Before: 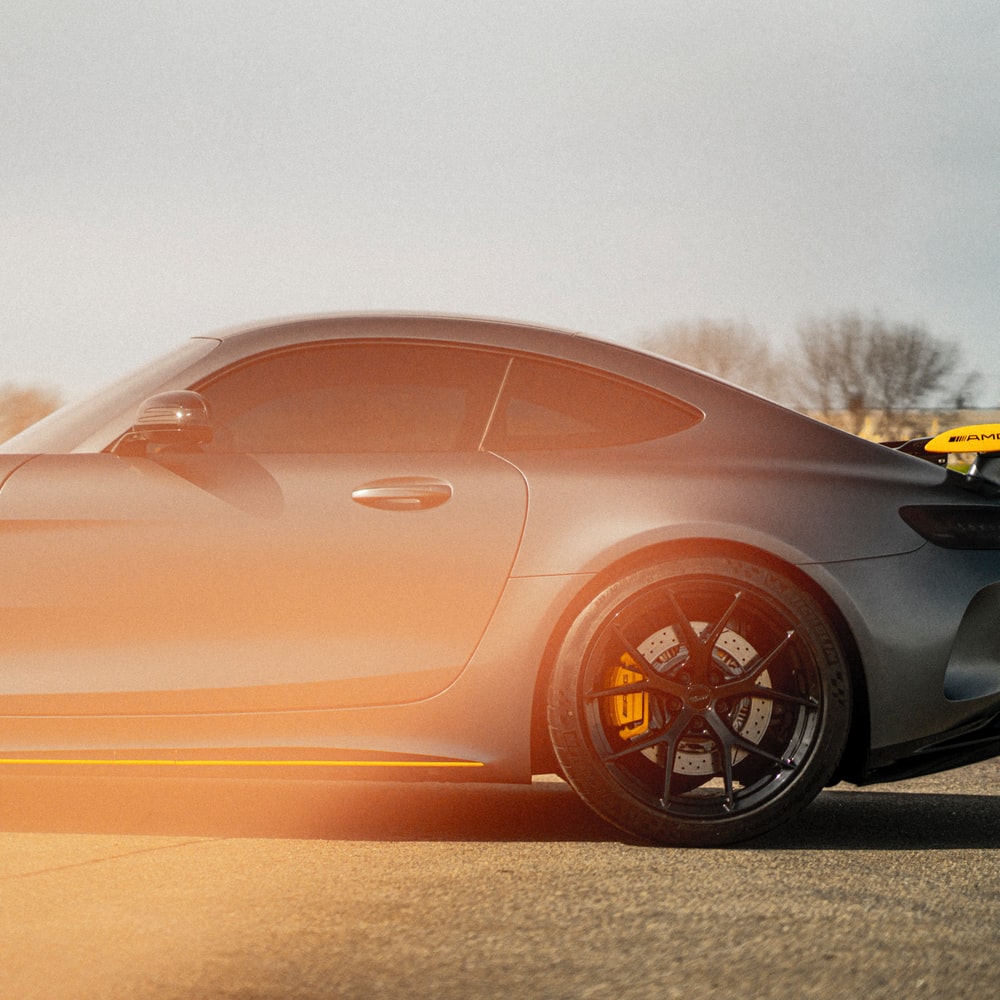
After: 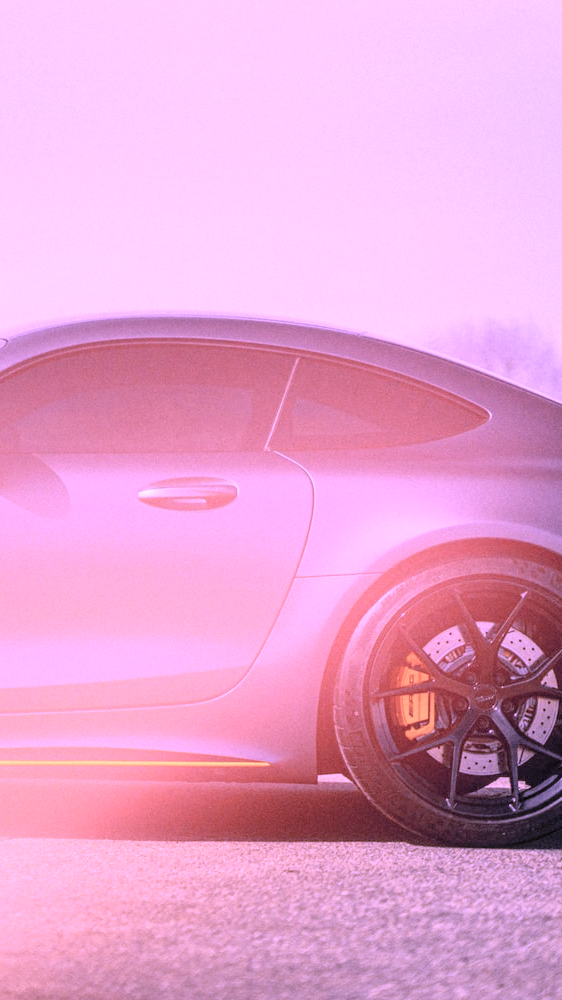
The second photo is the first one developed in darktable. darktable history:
crop: left 21.496%, right 22.254%
color calibration: illuminant custom, x 0.379, y 0.481, temperature 4443.07 K
exposure: exposure -0.041 EV, compensate highlight preservation false
global tonemap: drago (0.7, 100)
local contrast: on, module defaults
